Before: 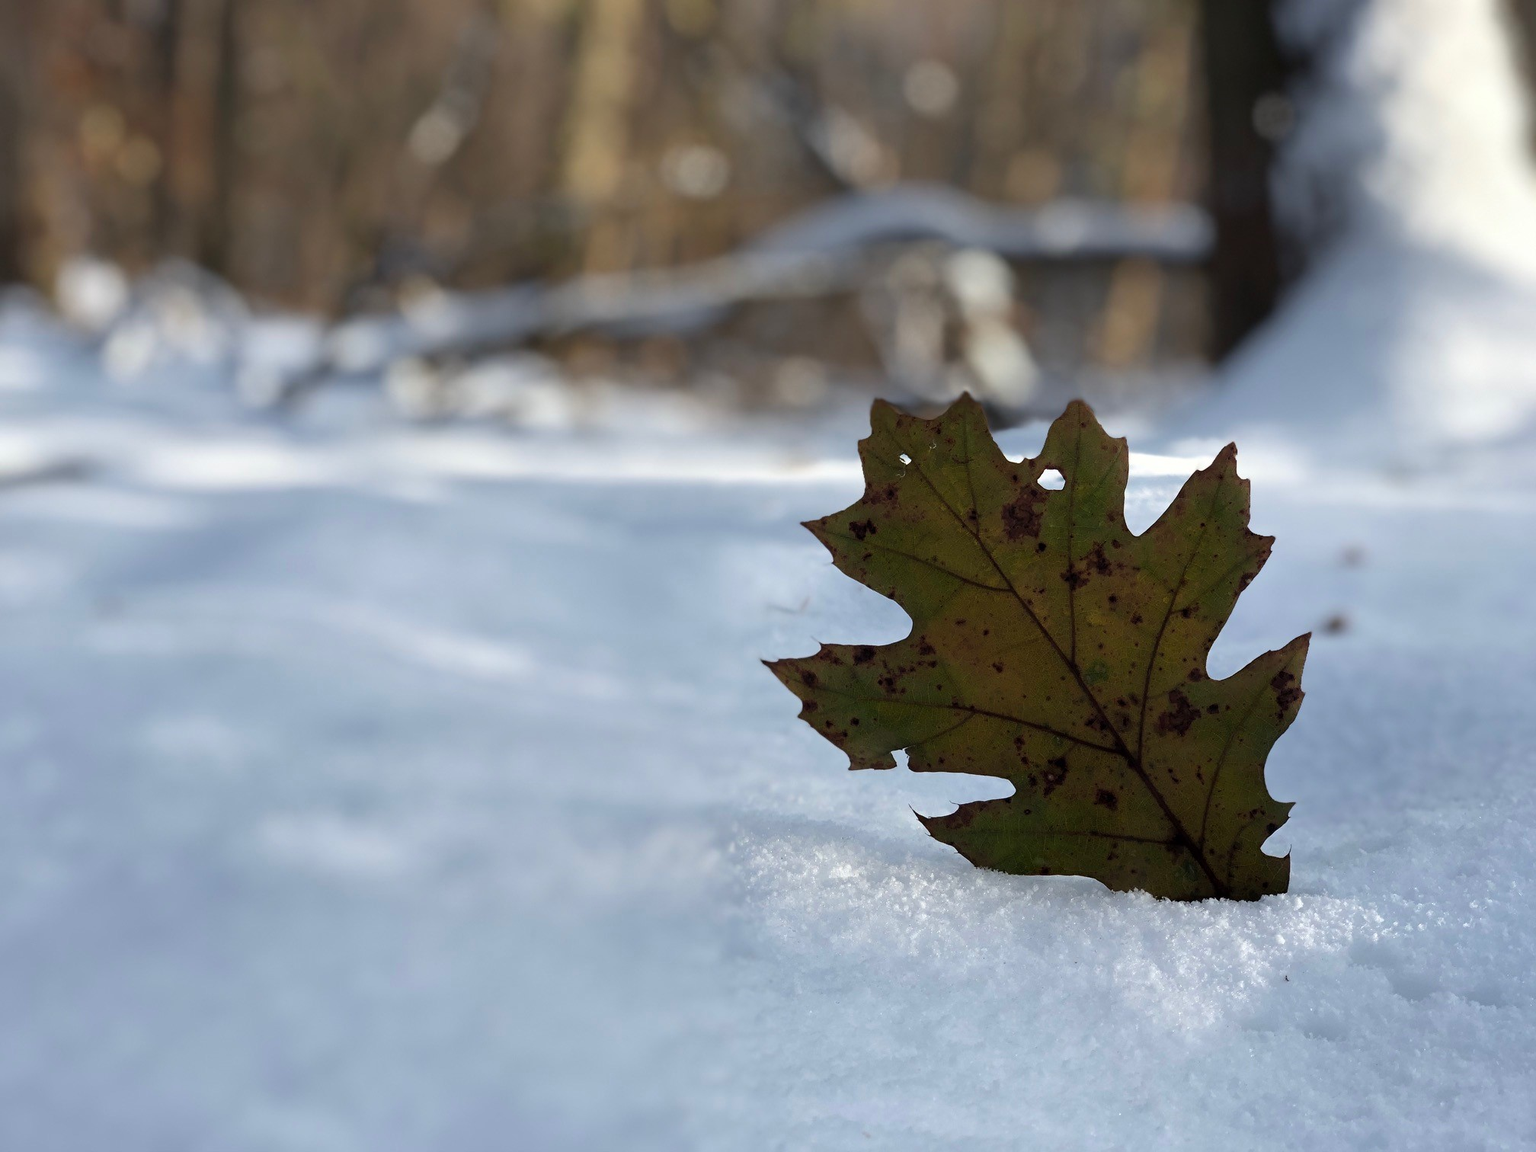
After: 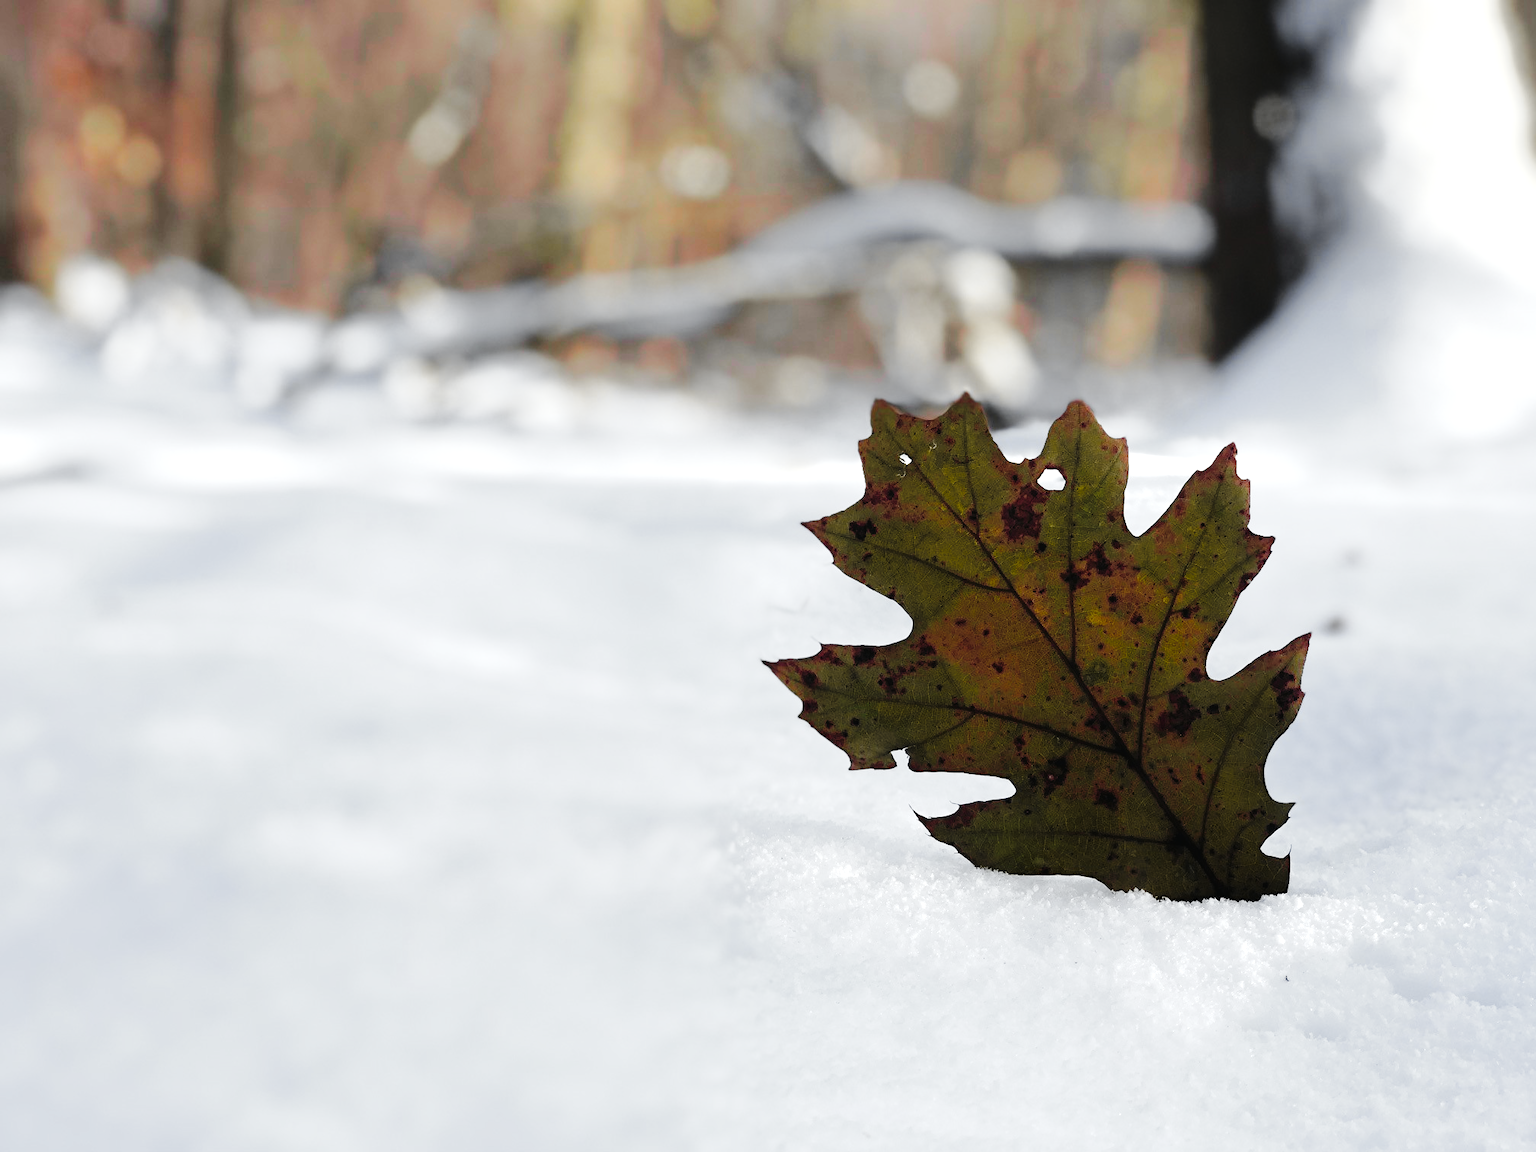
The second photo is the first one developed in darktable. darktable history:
white balance: emerald 1
tone curve: curves: ch0 [(0, 0.012) (0.036, 0.035) (0.274, 0.288) (0.504, 0.536) (0.844, 0.84) (1, 0.983)]; ch1 [(0, 0) (0.389, 0.403) (0.462, 0.486) (0.499, 0.498) (0.511, 0.502) (0.536, 0.547) (0.567, 0.588) (0.626, 0.645) (0.749, 0.781) (1, 1)]; ch2 [(0, 0) (0.457, 0.486) (0.5, 0.5) (0.56, 0.551) (0.615, 0.607) (0.704, 0.732) (1, 1)], color space Lab, independent channels, preserve colors none
contrast equalizer: octaves 7, y [[0.6 ×6], [0.55 ×6], [0 ×6], [0 ×6], [0 ×6]], mix -0.3
tone equalizer: -8 EV -1.84 EV, -7 EV -1.16 EV, -6 EV -1.62 EV, smoothing diameter 25%, edges refinement/feathering 10, preserve details guided filter
base curve: curves: ch0 [(0, 0) (0.036, 0.025) (0.121, 0.166) (0.206, 0.329) (0.605, 0.79) (1, 1)], preserve colors none
exposure: exposure 0.6 EV, compensate highlight preservation false
